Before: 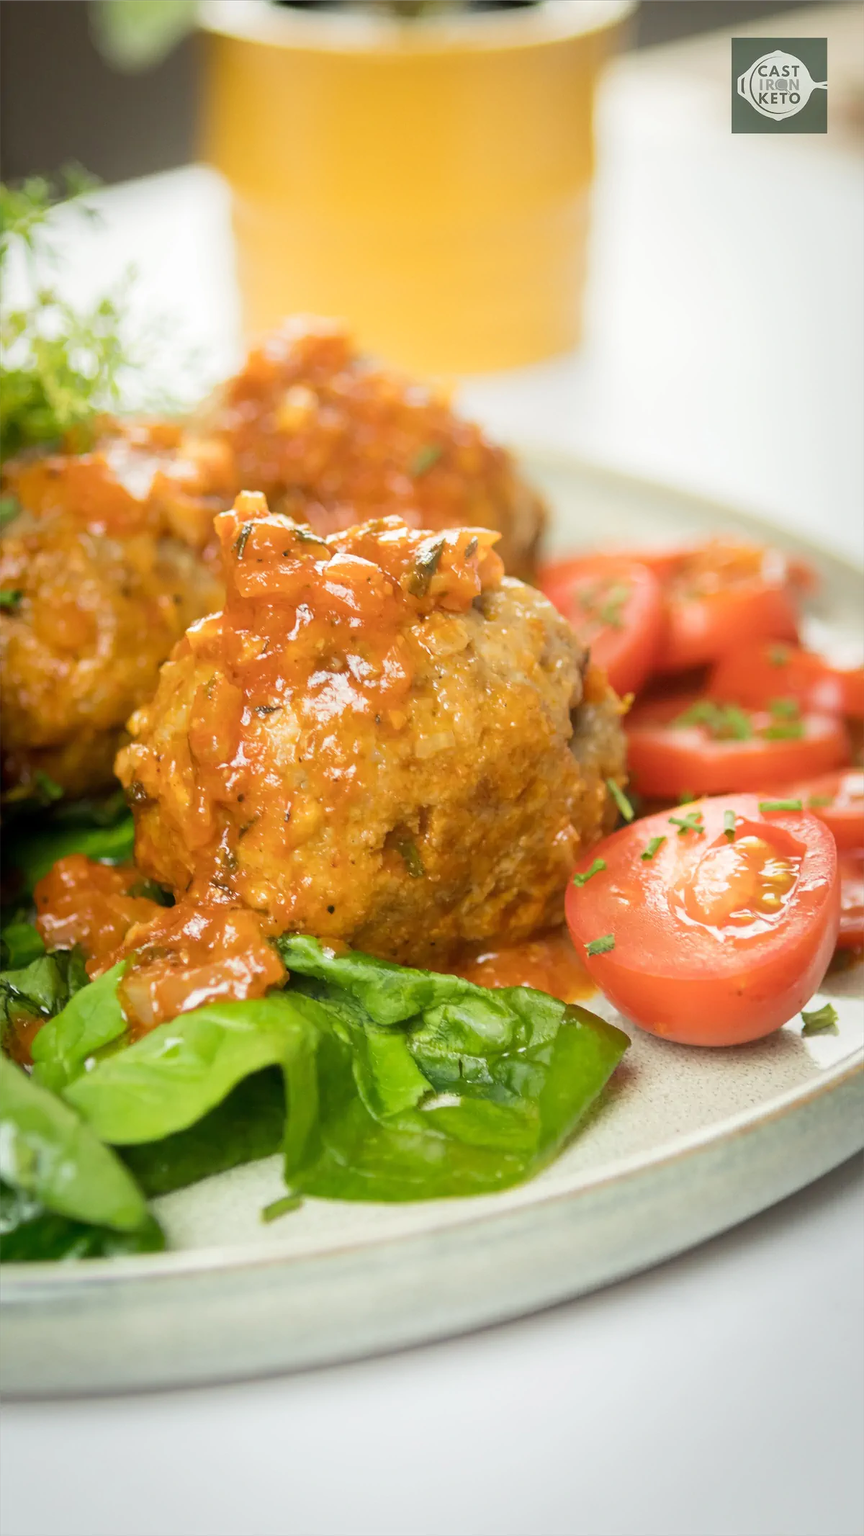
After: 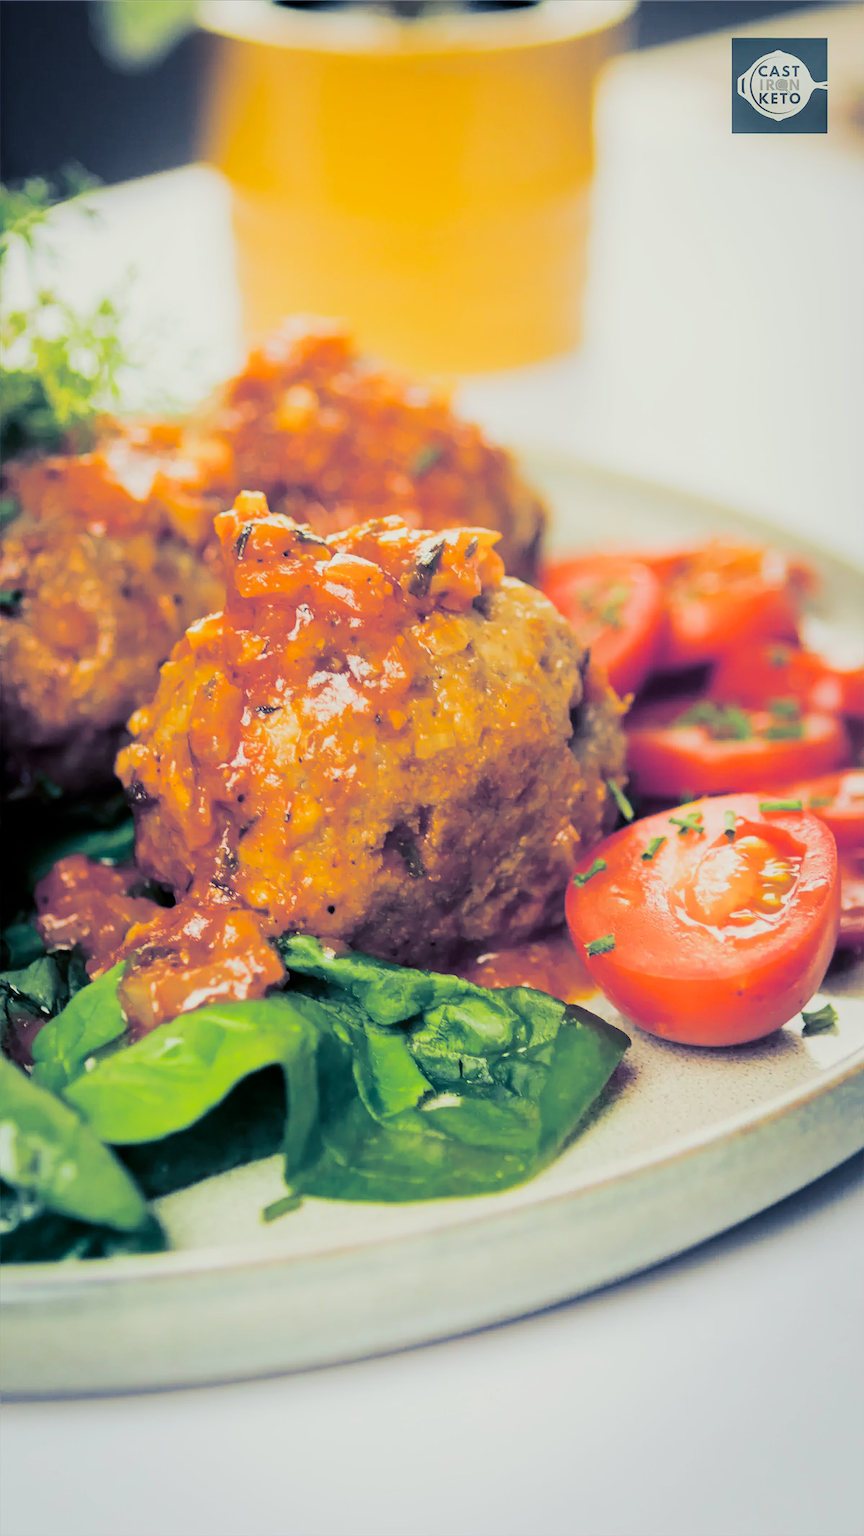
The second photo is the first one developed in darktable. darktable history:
split-toning: shadows › hue 226.8°, shadows › saturation 0.84
contrast brightness saturation: contrast 0.16, saturation 0.32
filmic rgb: black relative exposure -7.65 EV, white relative exposure 4.56 EV, hardness 3.61, contrast 1.106
